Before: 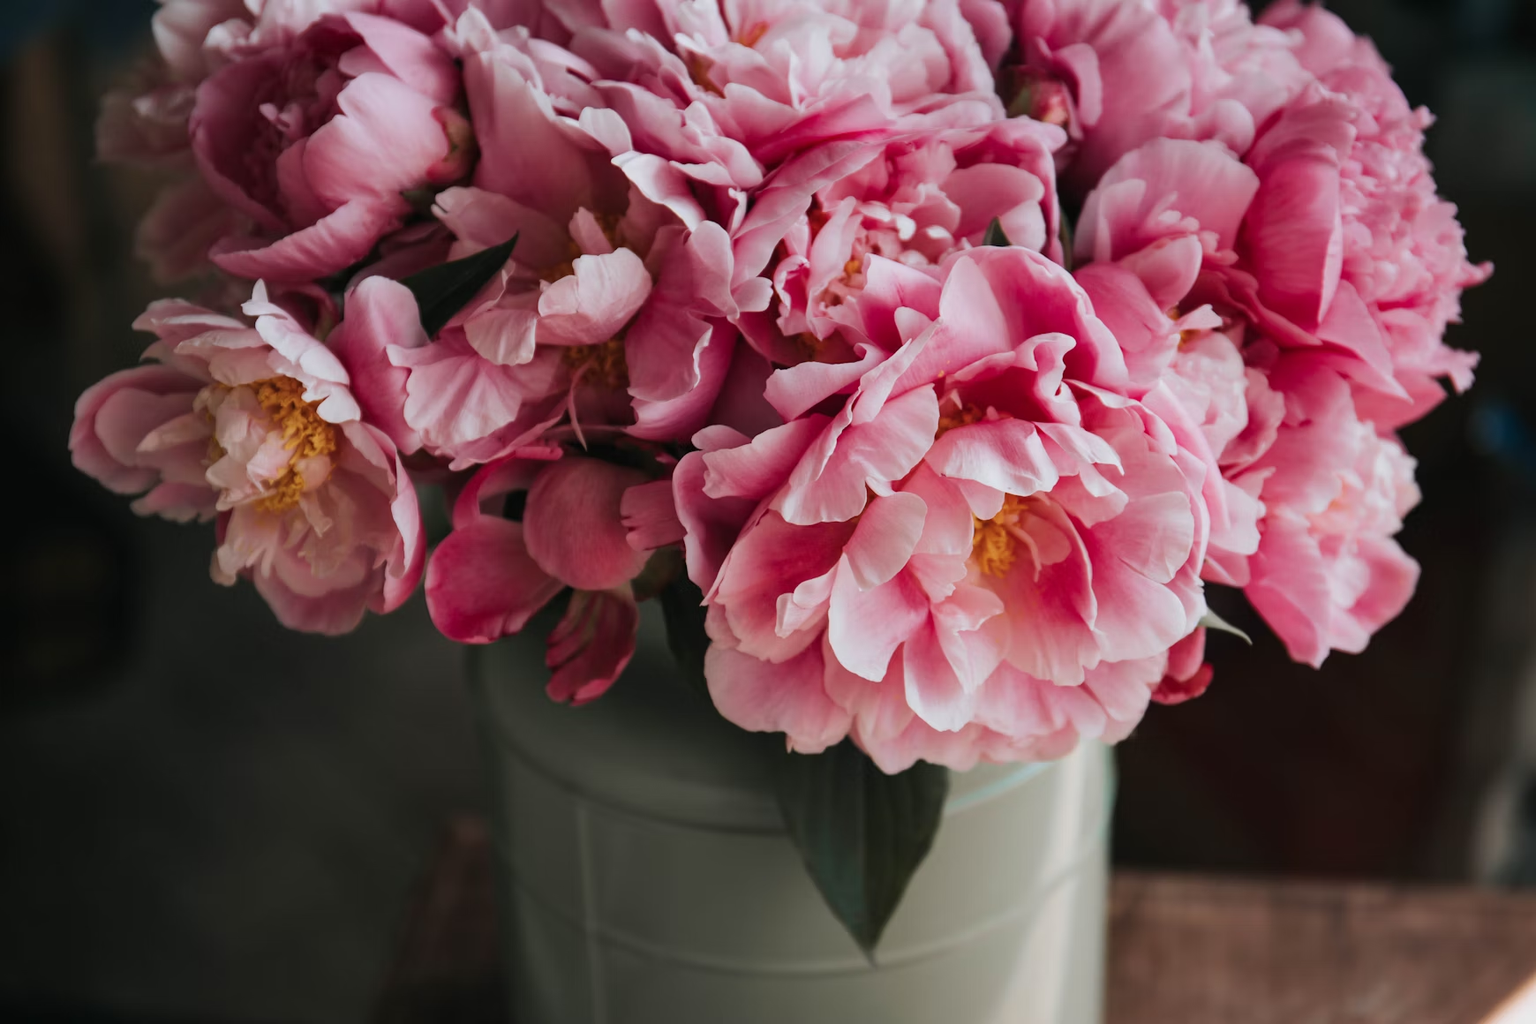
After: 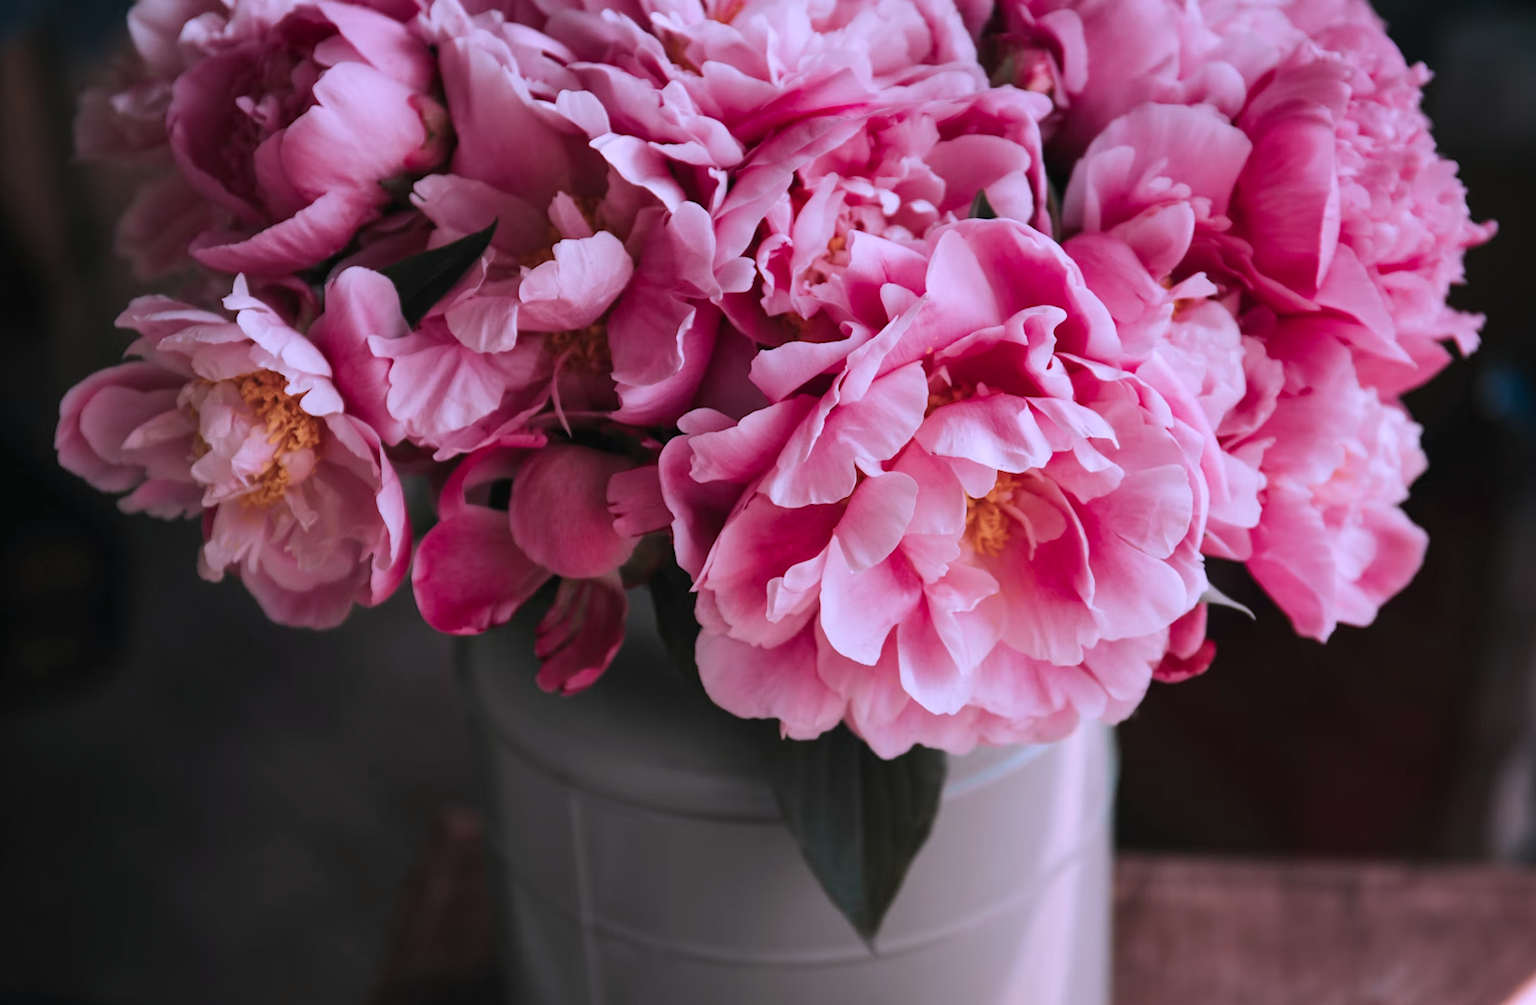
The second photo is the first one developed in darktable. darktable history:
color correction: highlights a* 15.03, highlights b* -25.07
rotate and perspective: rotation -1.32°, lens shift (horizontal) -0.031, crop left 0.015, crop right 0.985, crop top 0.047, crop bottom 0.982
